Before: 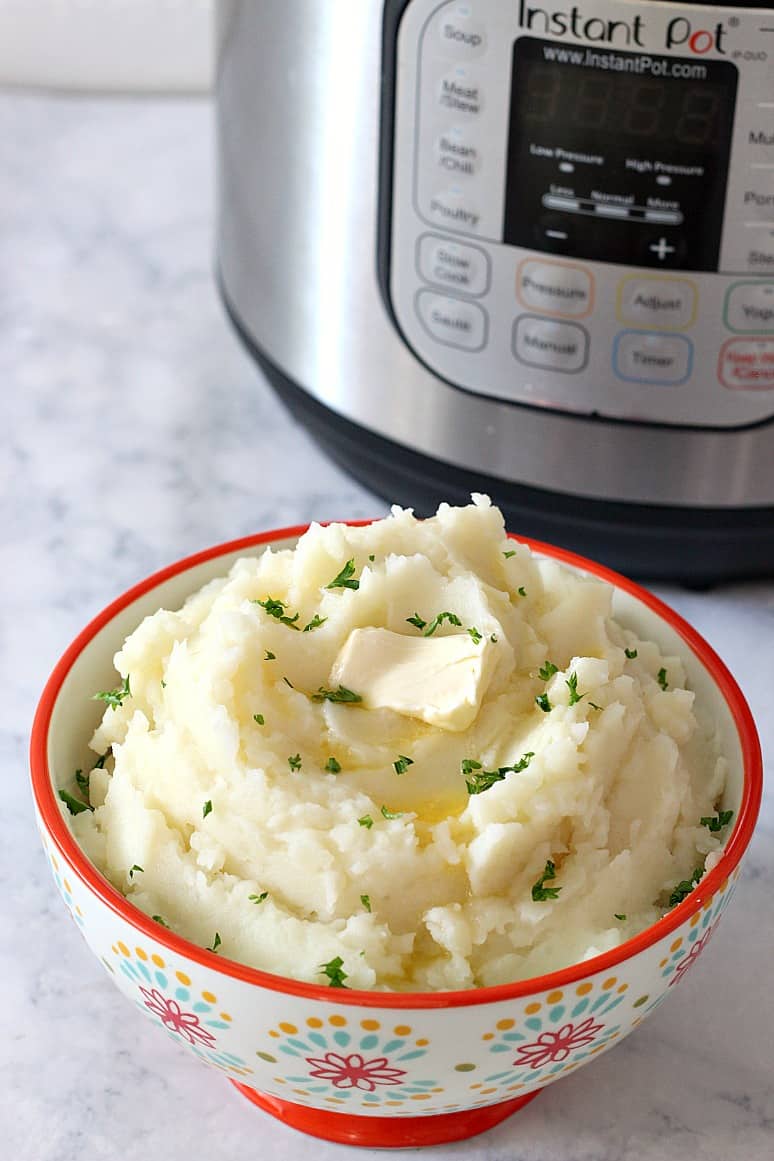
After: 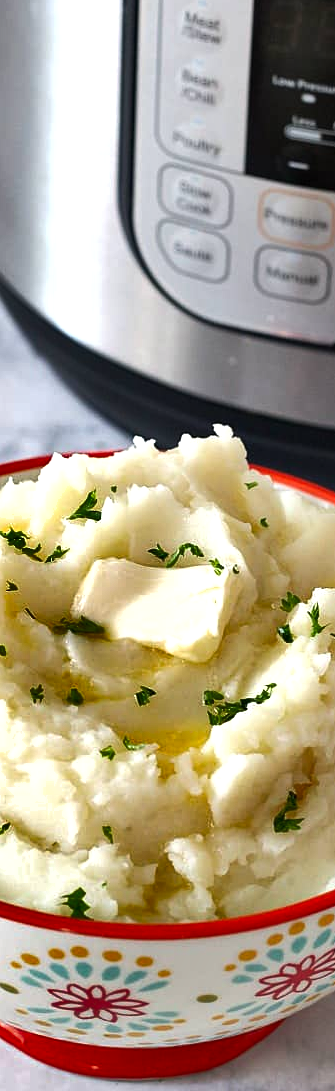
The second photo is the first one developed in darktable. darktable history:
tone equalizer: -8 EV -0.417 EV, -7 EV -0.389 EV, -6 EV -0.333 EV, -5 EV -0.222 EV, -3 EV 0.222 EV, -2 EV 0.333 EV, -1 EV 0.389 EV, +0 EV 0.417 EV, edges refinement/feathering 500, mask exposure compensation -1.57 EV, preserve details no
crop: left 33.452%, top 6.025%, right 23.155%
shadows and highlights: radius 118.69, shadows 42.21, highlights -61.56, soften with gaussian
